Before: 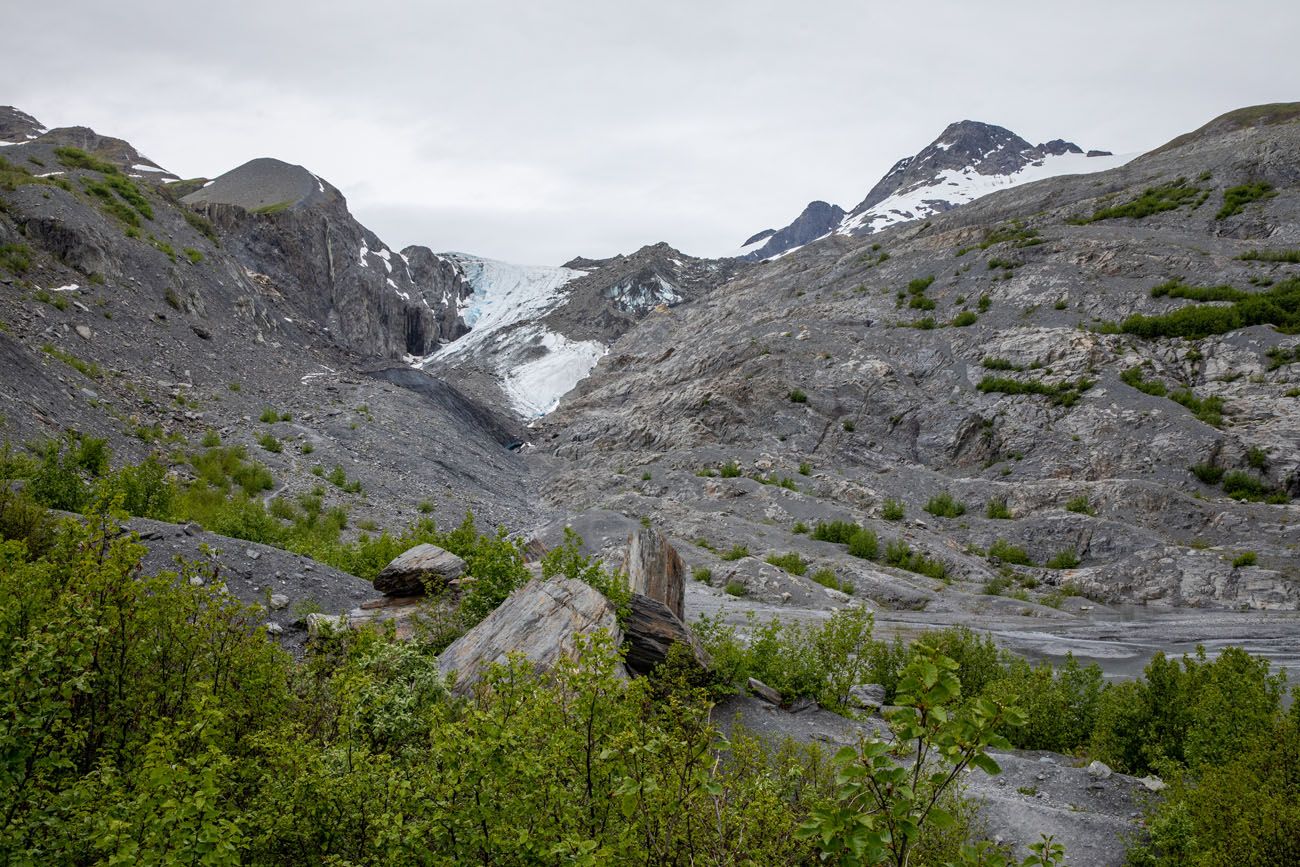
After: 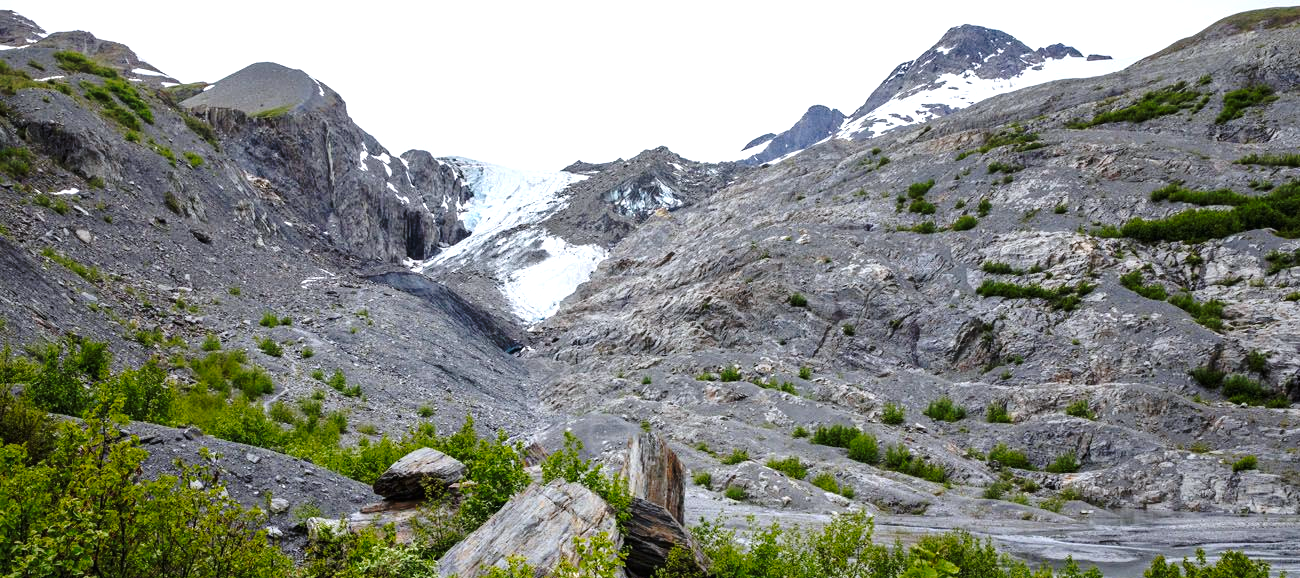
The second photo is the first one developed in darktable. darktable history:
crop: top 11.166%, bottom 22.168%
base curve: curves: ch0 [(0, 0) (0.073, 0.04) (0.157, 0.139) (0.492, 0.492) (0.758, 0.758) (1, 1)], preserve colors none
white balance: red 0.983, blue 1.036
exposure: black level correction 0, exposure 0.7 EV, compensate exposure bias true, compensate highlight preservation false
